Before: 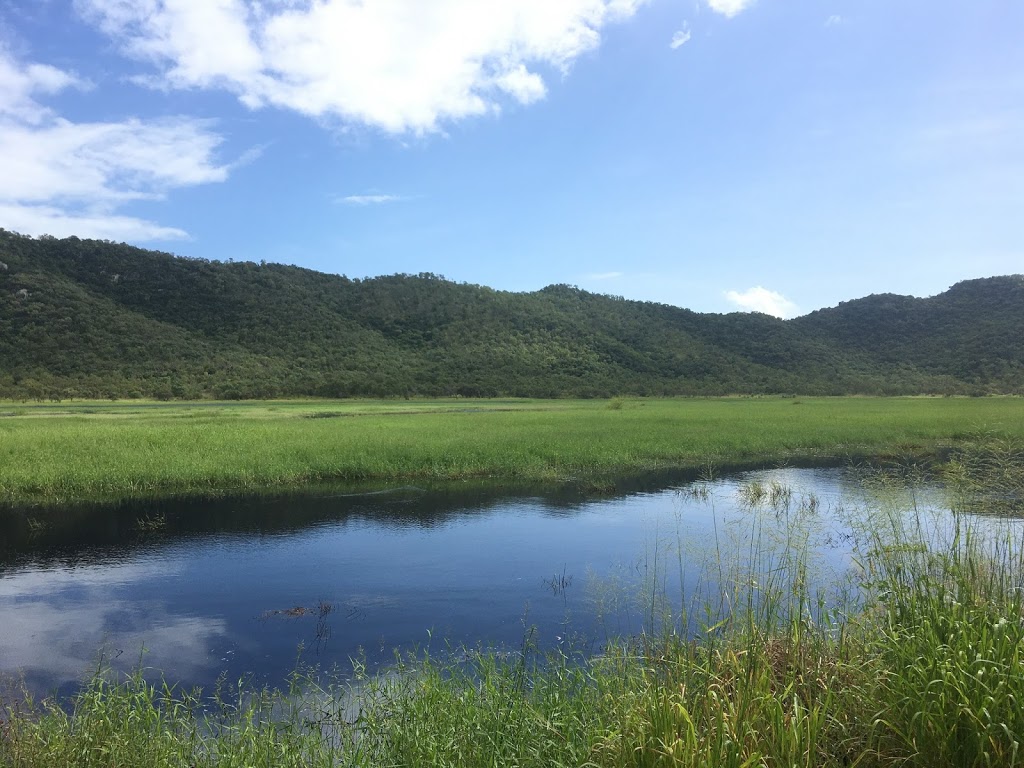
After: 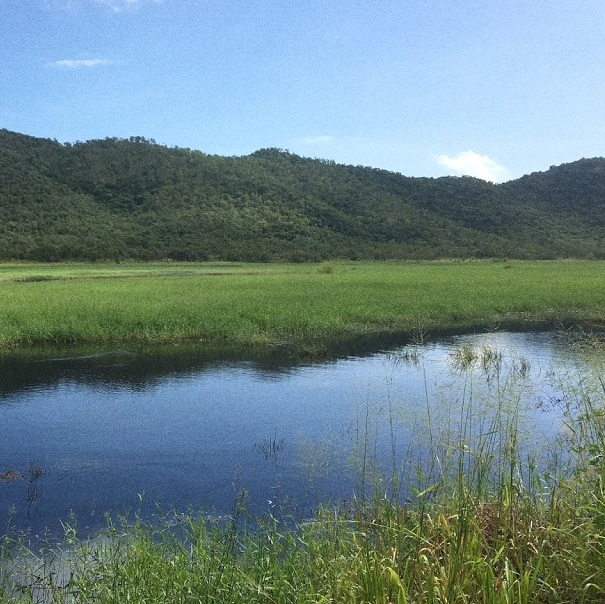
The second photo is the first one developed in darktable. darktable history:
contrast equalizer: octaves 7, y [[0.515 ×6], [0.507 ×6], [0.425 ×6], [0 ×6], [0 ×6]]
crop and rotate: left 28.256%, top 17.734%, right 12.656%, bottom 3.573%
grain: coarseness 0.47 ISO
